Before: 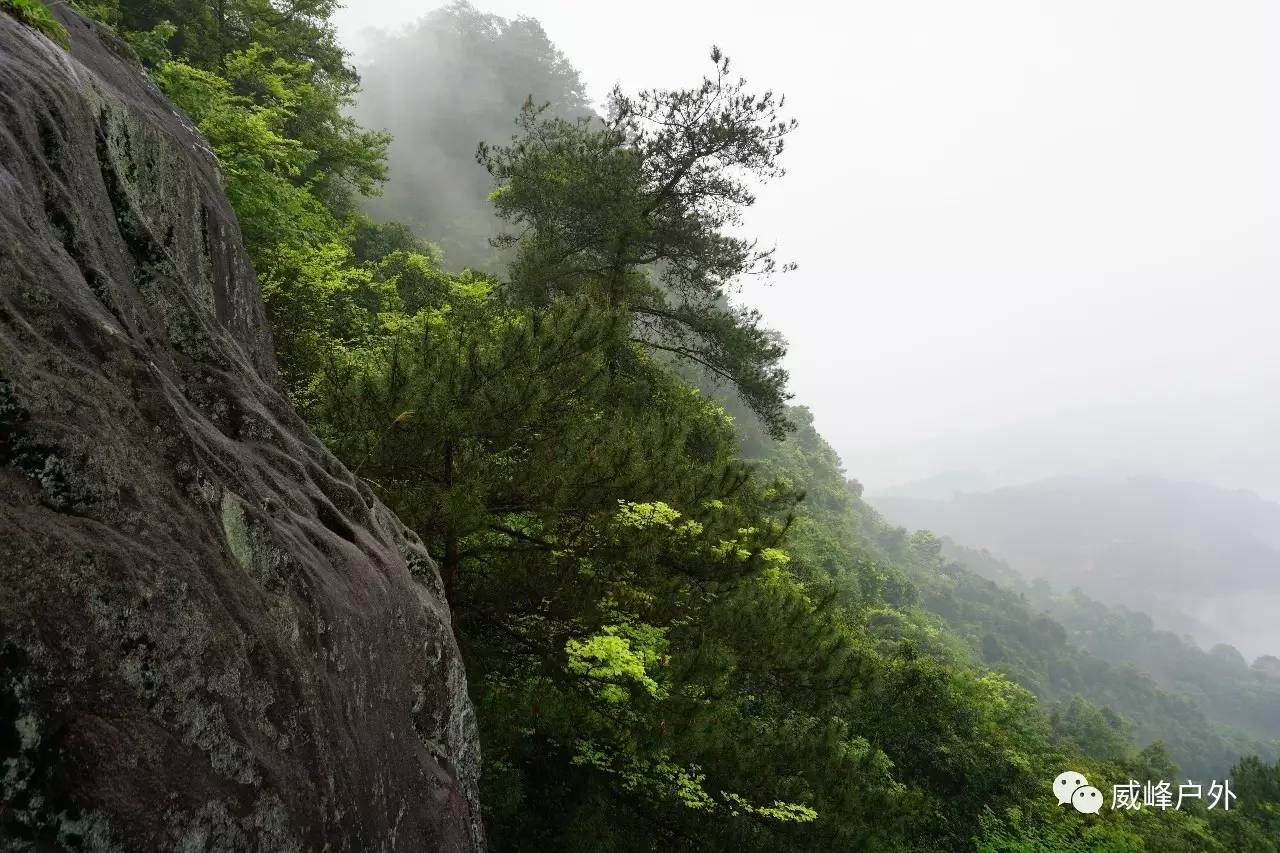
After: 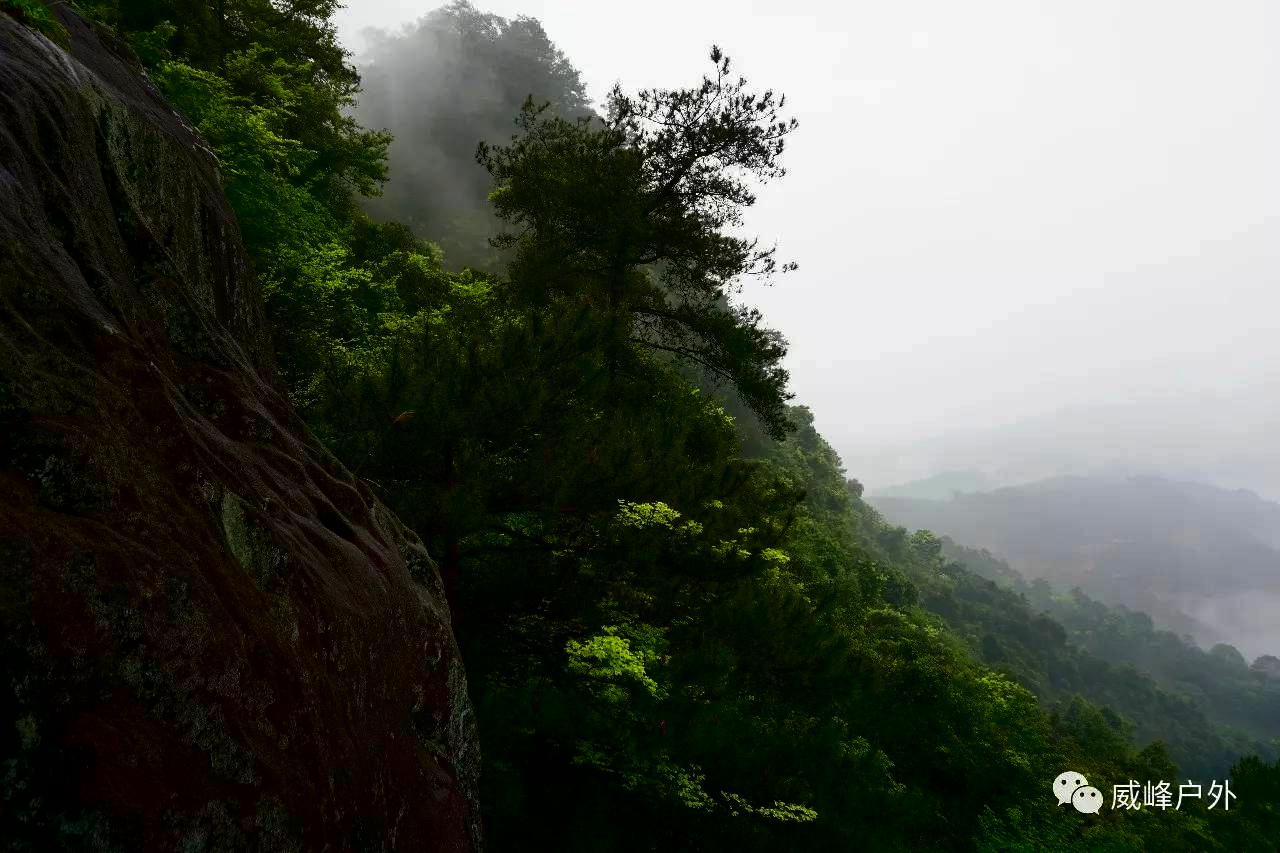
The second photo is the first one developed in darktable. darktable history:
velvia: strength 15%
contrast brightness saturation: contrast 0.09, brightness -0.59, saturation 0.17
